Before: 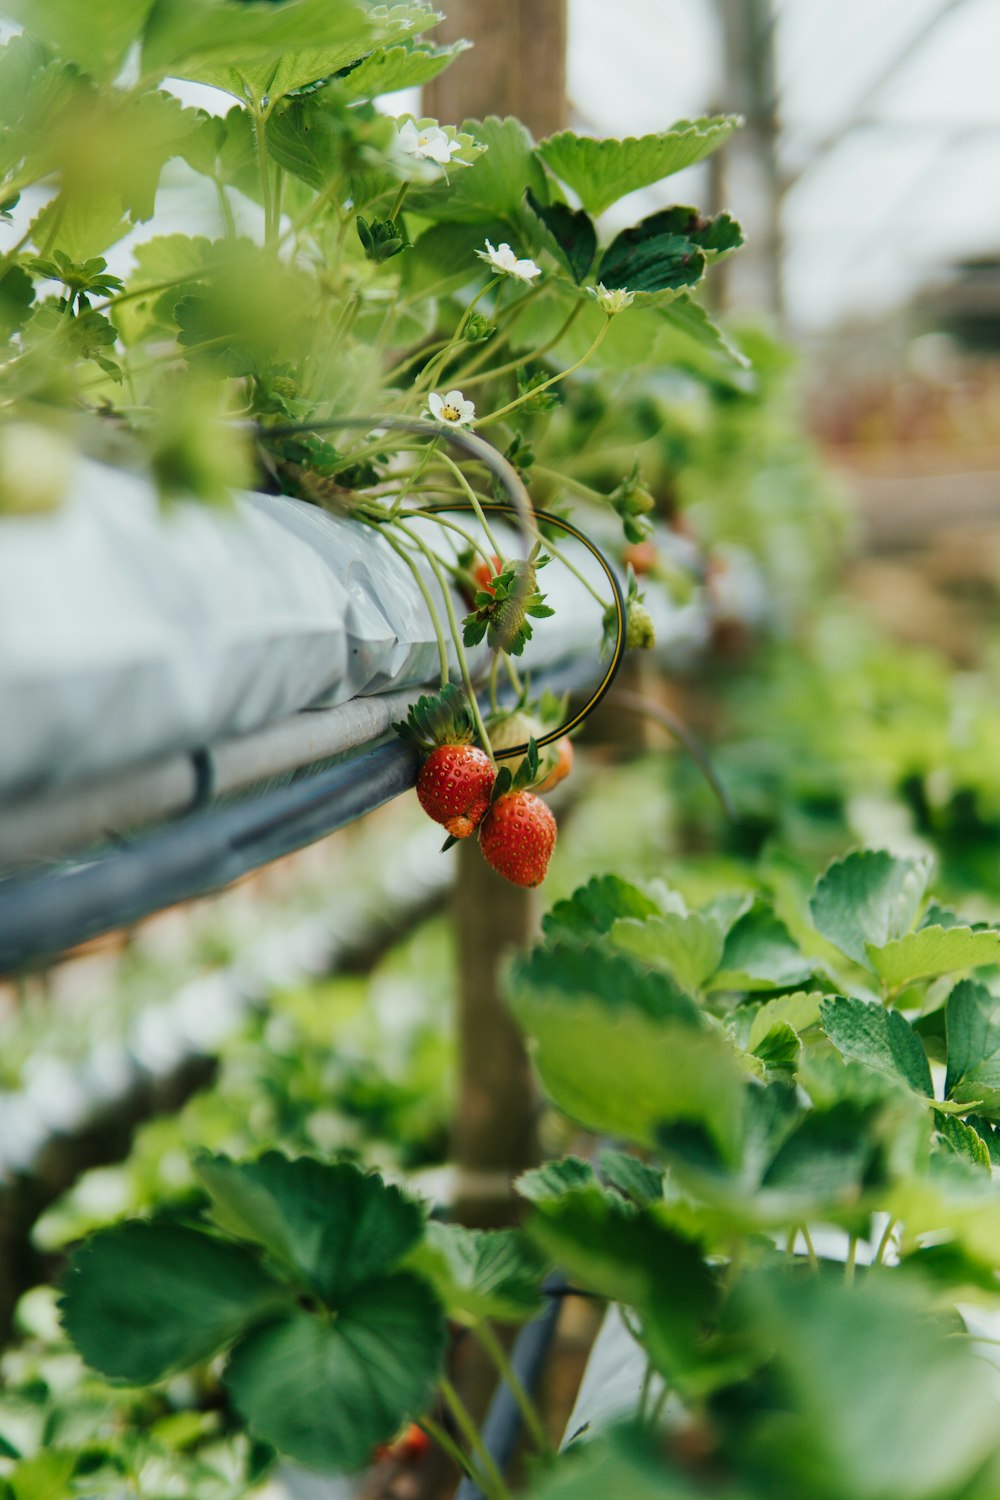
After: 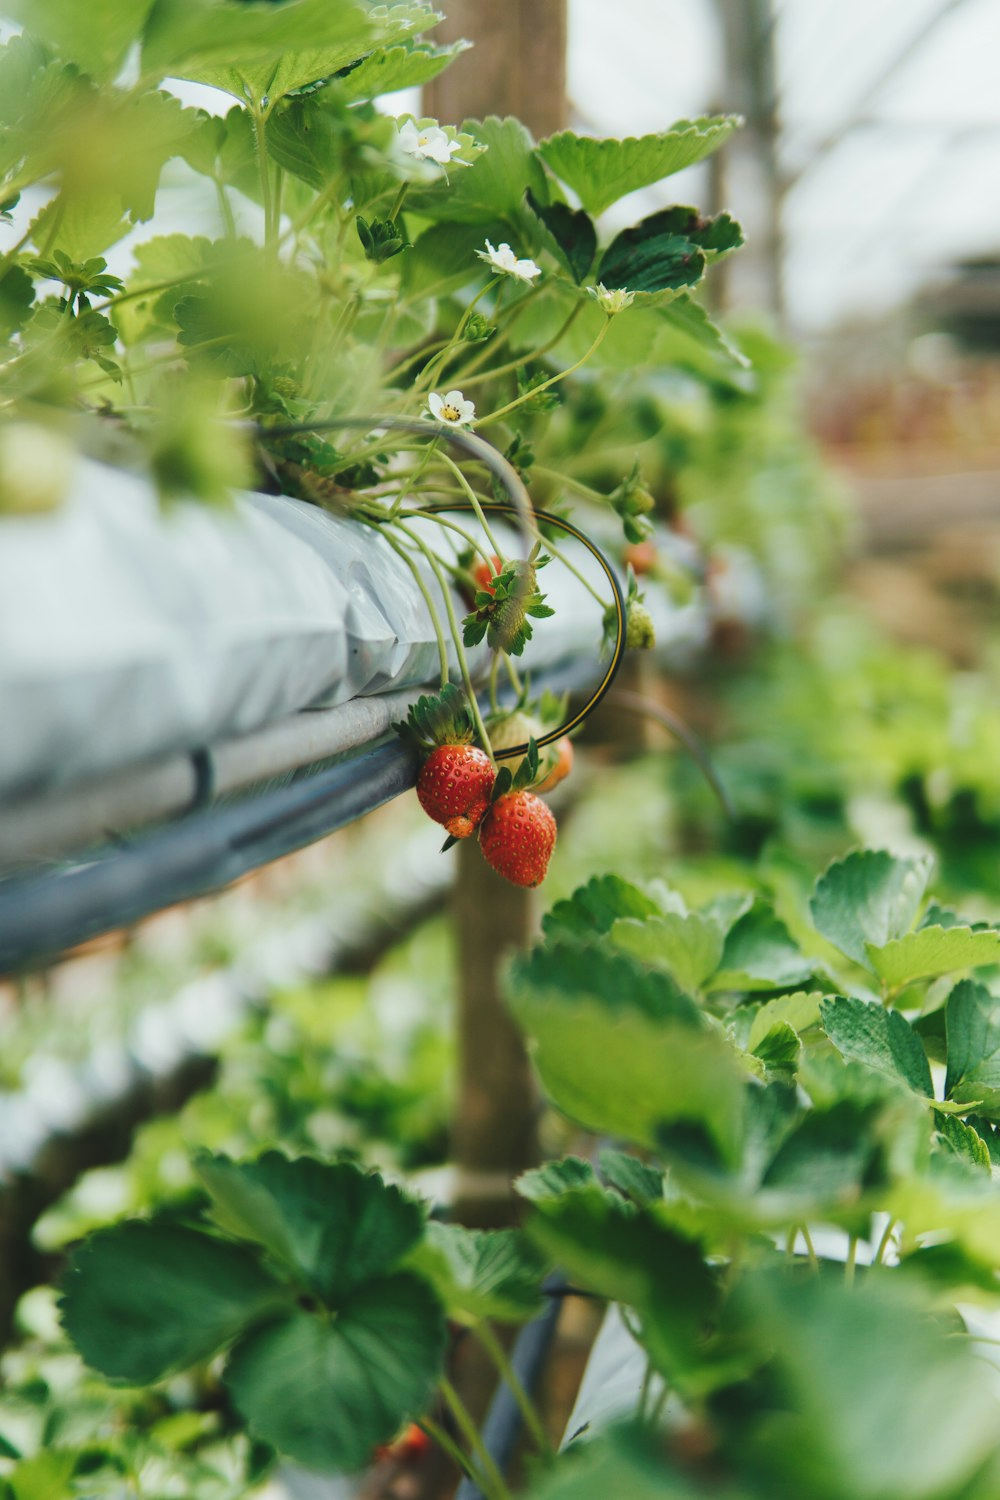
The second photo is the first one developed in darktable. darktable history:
exposure: black level correction -0.007, exposure 0.068 EV, compensate highlight preservation false
